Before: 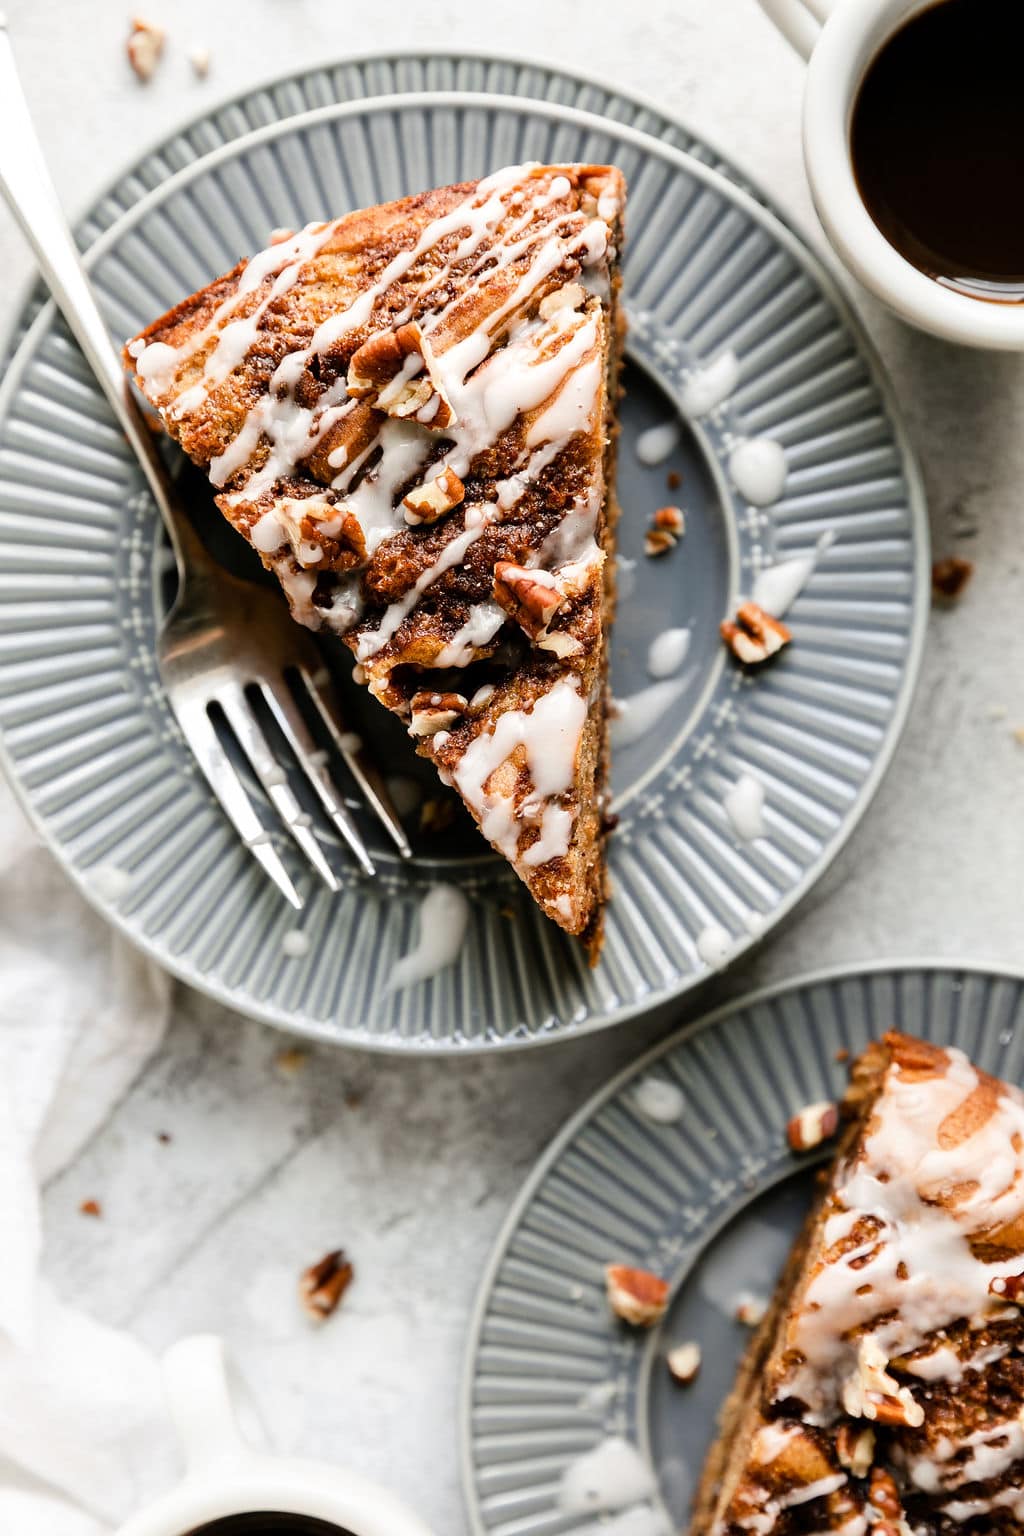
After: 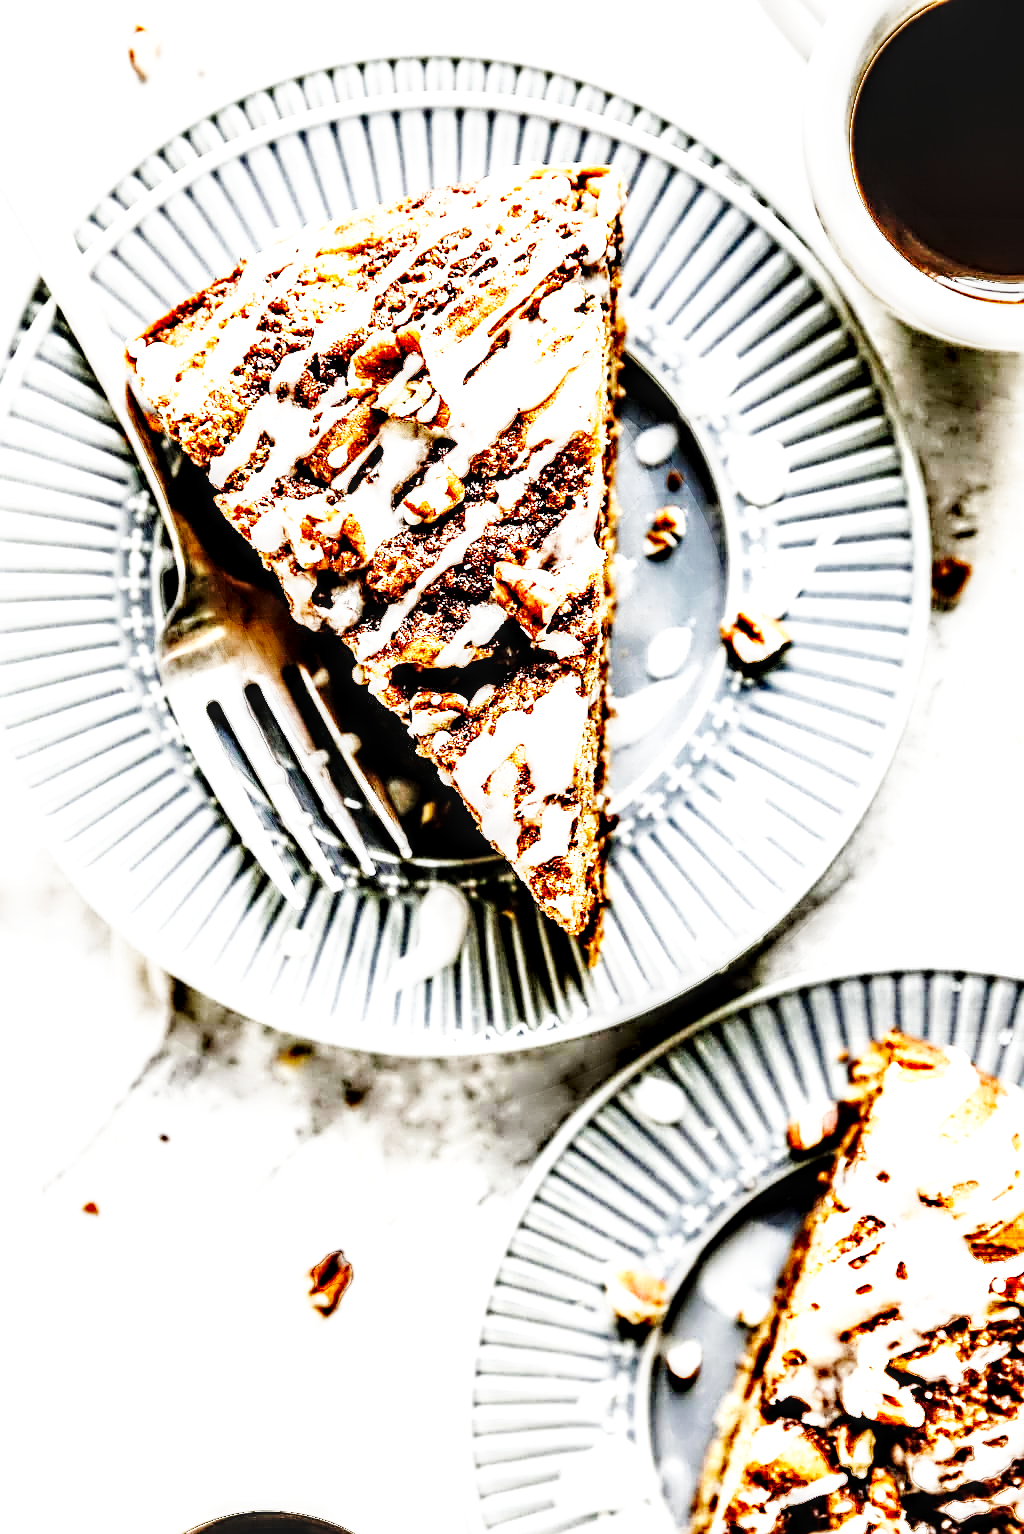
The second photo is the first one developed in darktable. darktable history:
crop: bottom 0.071%
exposure: black level correction 0, exposure 1.379 EV, compensate exposure bias true, compensate highlight preservation false
tone equalizer: on, module defaults
base curve: curves: ch0 [(0, 0) (0, 0) (0.002, 0.001) (0.008, 0.003) (0.019, 0.011) (0.037, 0.037) (0.064, 0.11) (0.102, 0.232) (0.152, 0.379) (0.216, 0.524) (0.296, 0.665) (0.394, 0.789) (0.512, 0.881) (0.651, 0.945) (0.813, 0.986) (1, 1)], preserve colors none
local contrast: detail 160%
contrast equalizer: y [[0.783, 0.666, 0.575, 0.77, 0.556, 0.501], [0.5 ×6], [0.5 ×6], [0, 0.02, 0.272, 0.399, 0.062, 0], [0 ×6]]
sharpen: on, module defaults
